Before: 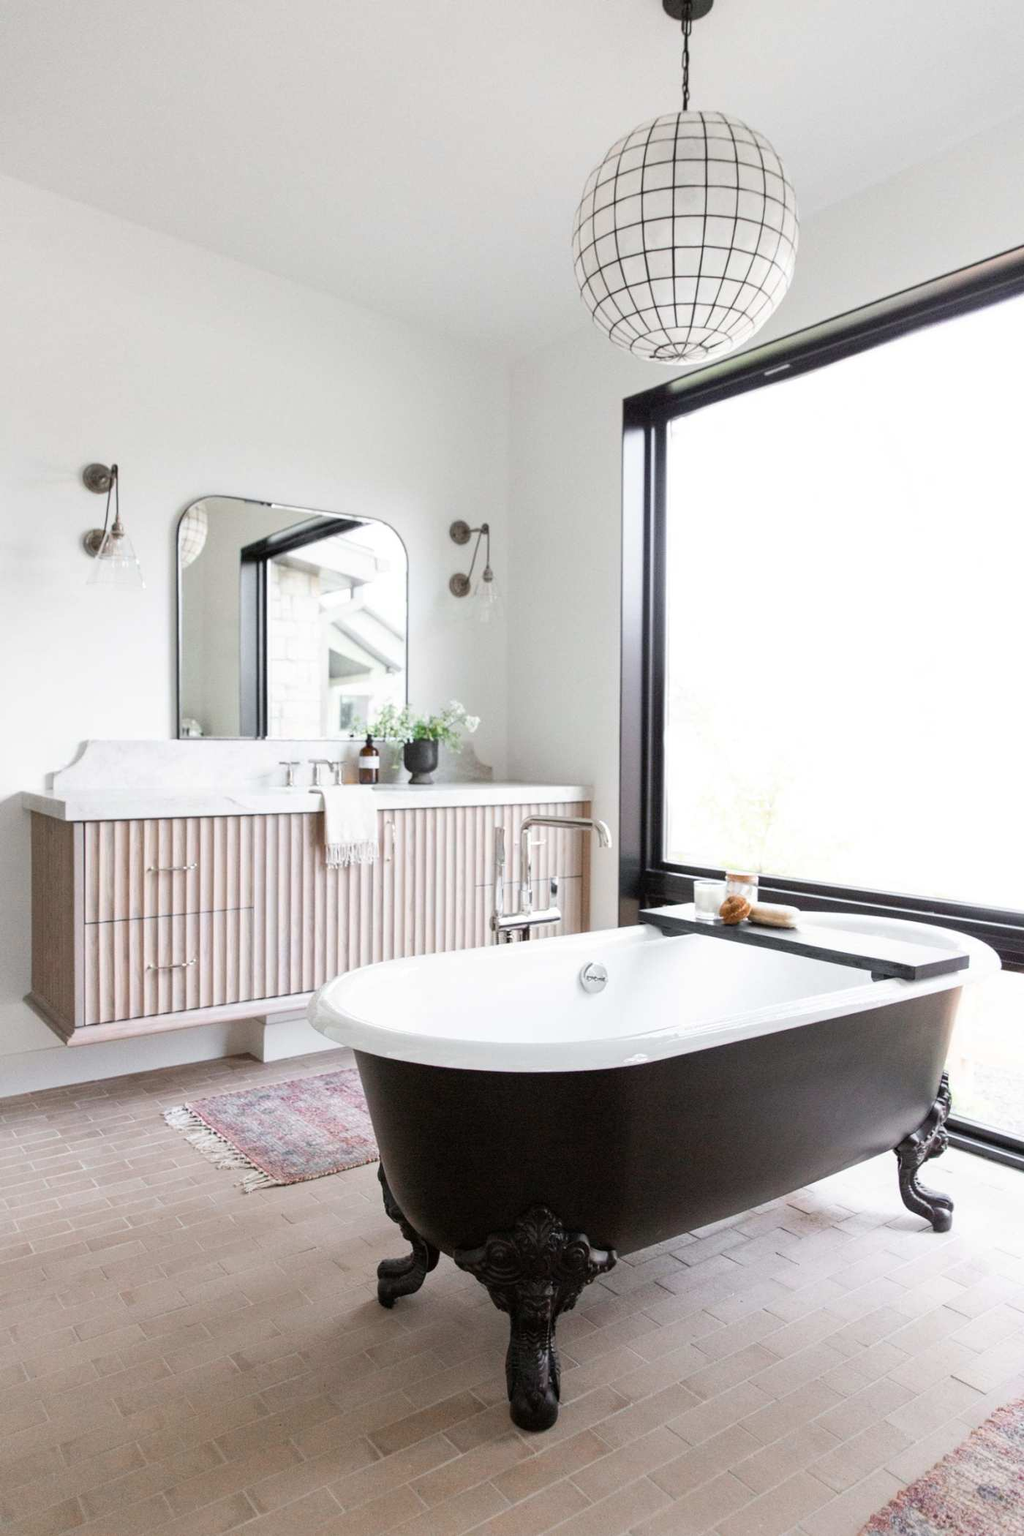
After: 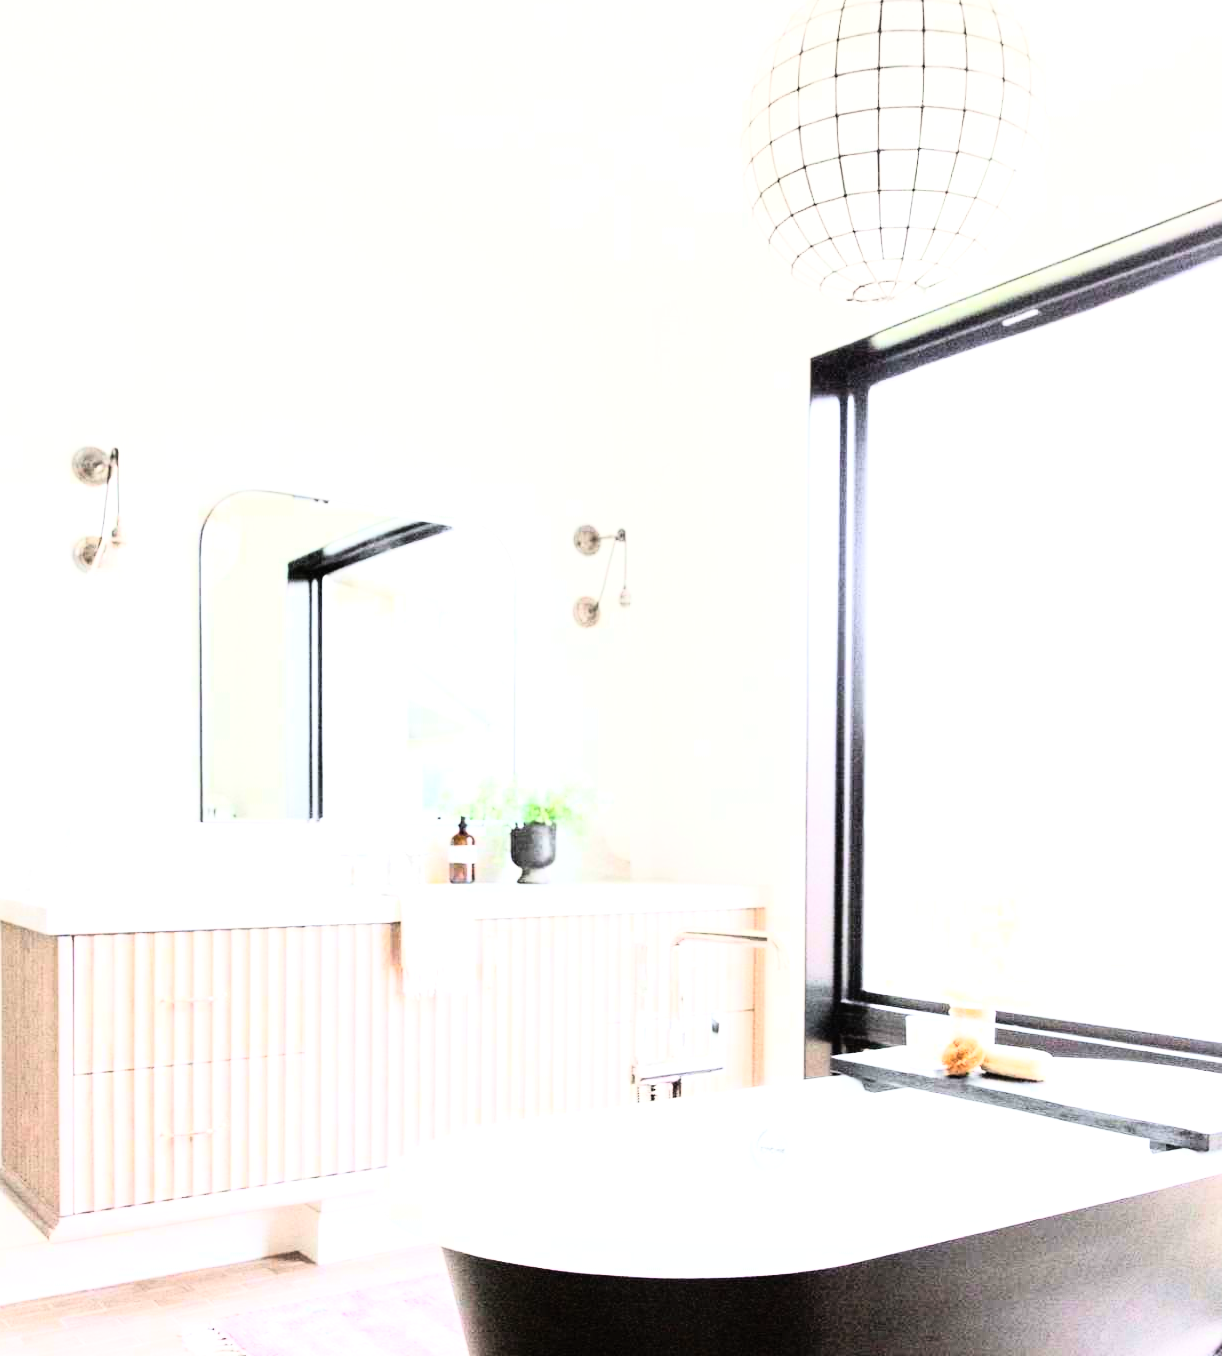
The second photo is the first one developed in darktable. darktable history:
exposure: black level correction 0, exposure 1.1 EV, compensate exposure bias true, compensate highlight preservation false
rgb curve: curves: ch0 [(0, 0) (0.21, 0.15) (0.24, 0.21) (0.5, 0.75) (0.75, 0.96) (0.89, 0.99) (1, 1)]; ch1 [(0, 0.02) (0.21, 0.13) (0.25, 0.2) (0.5, 0.67) (0.75, 0.9) (0.89, 0.97) (1, 1)]; ch2 [(0, 0.02) (0.21, 0.13) (0.25, 0.2) (0.5, 0.67) (0.75, 0.9) (0.89, 0.97) (1, 1)], compensate middle gray true
crop: left 3.015%, top 8.969%, right 9.647%, bottom 26.457%
